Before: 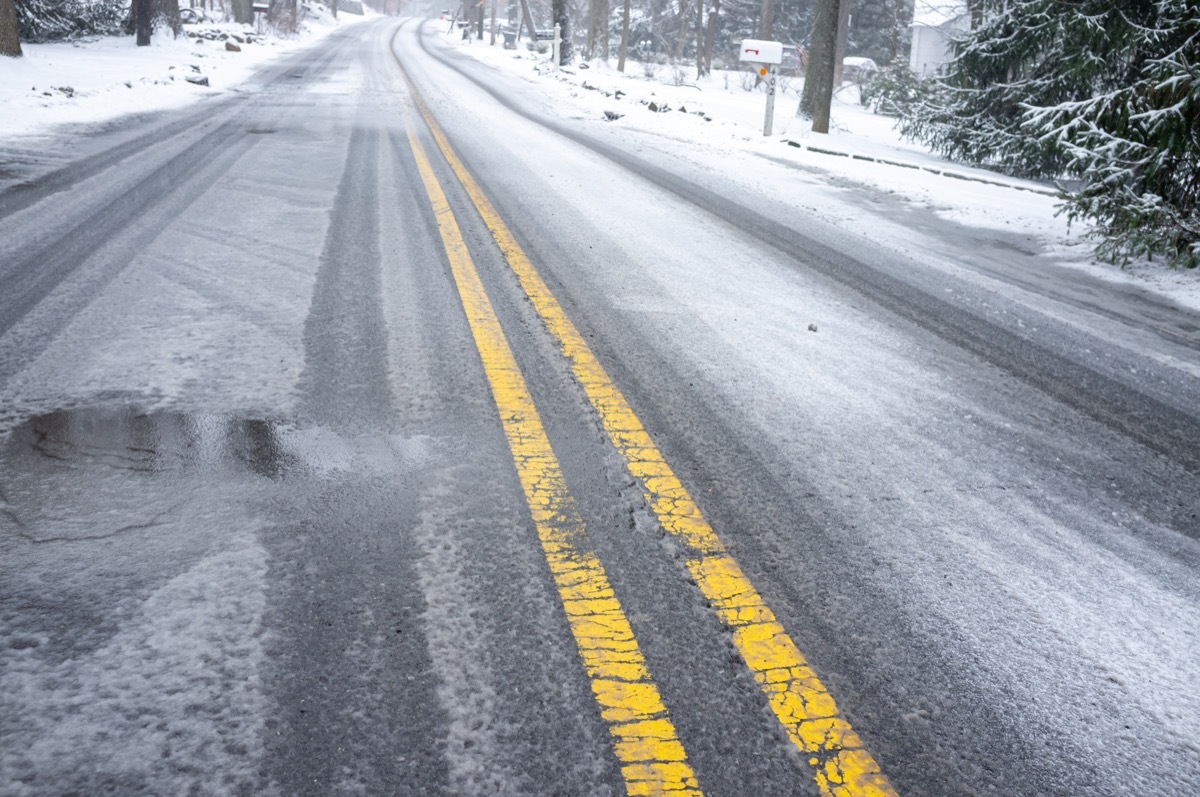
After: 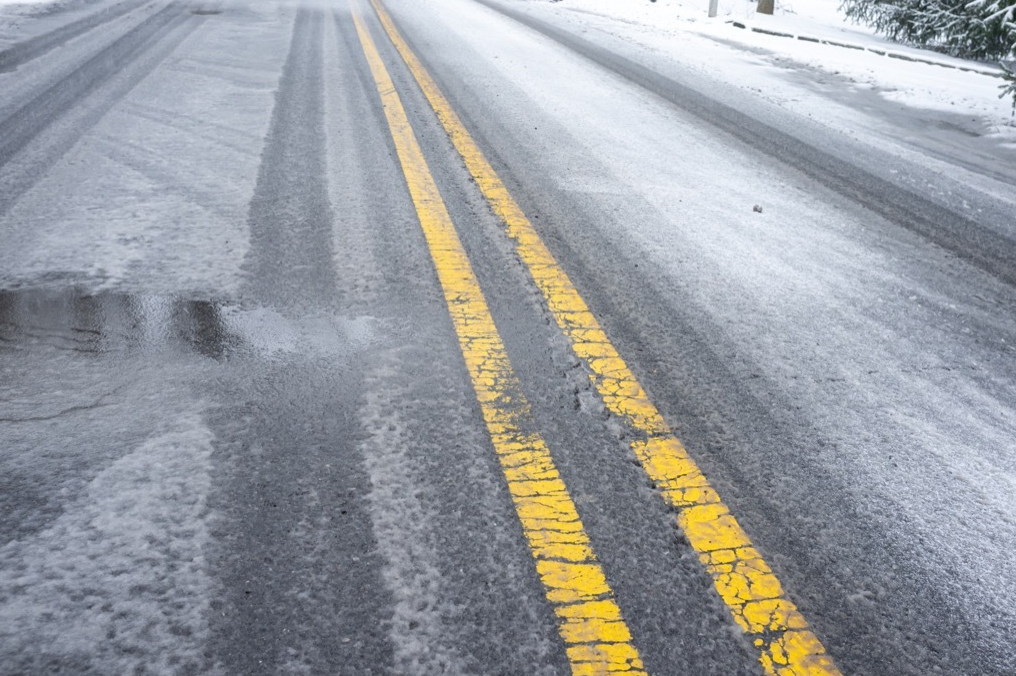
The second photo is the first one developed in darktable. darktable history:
crop and rotate: left 4.665%, top 15.127%, right 10.652%
